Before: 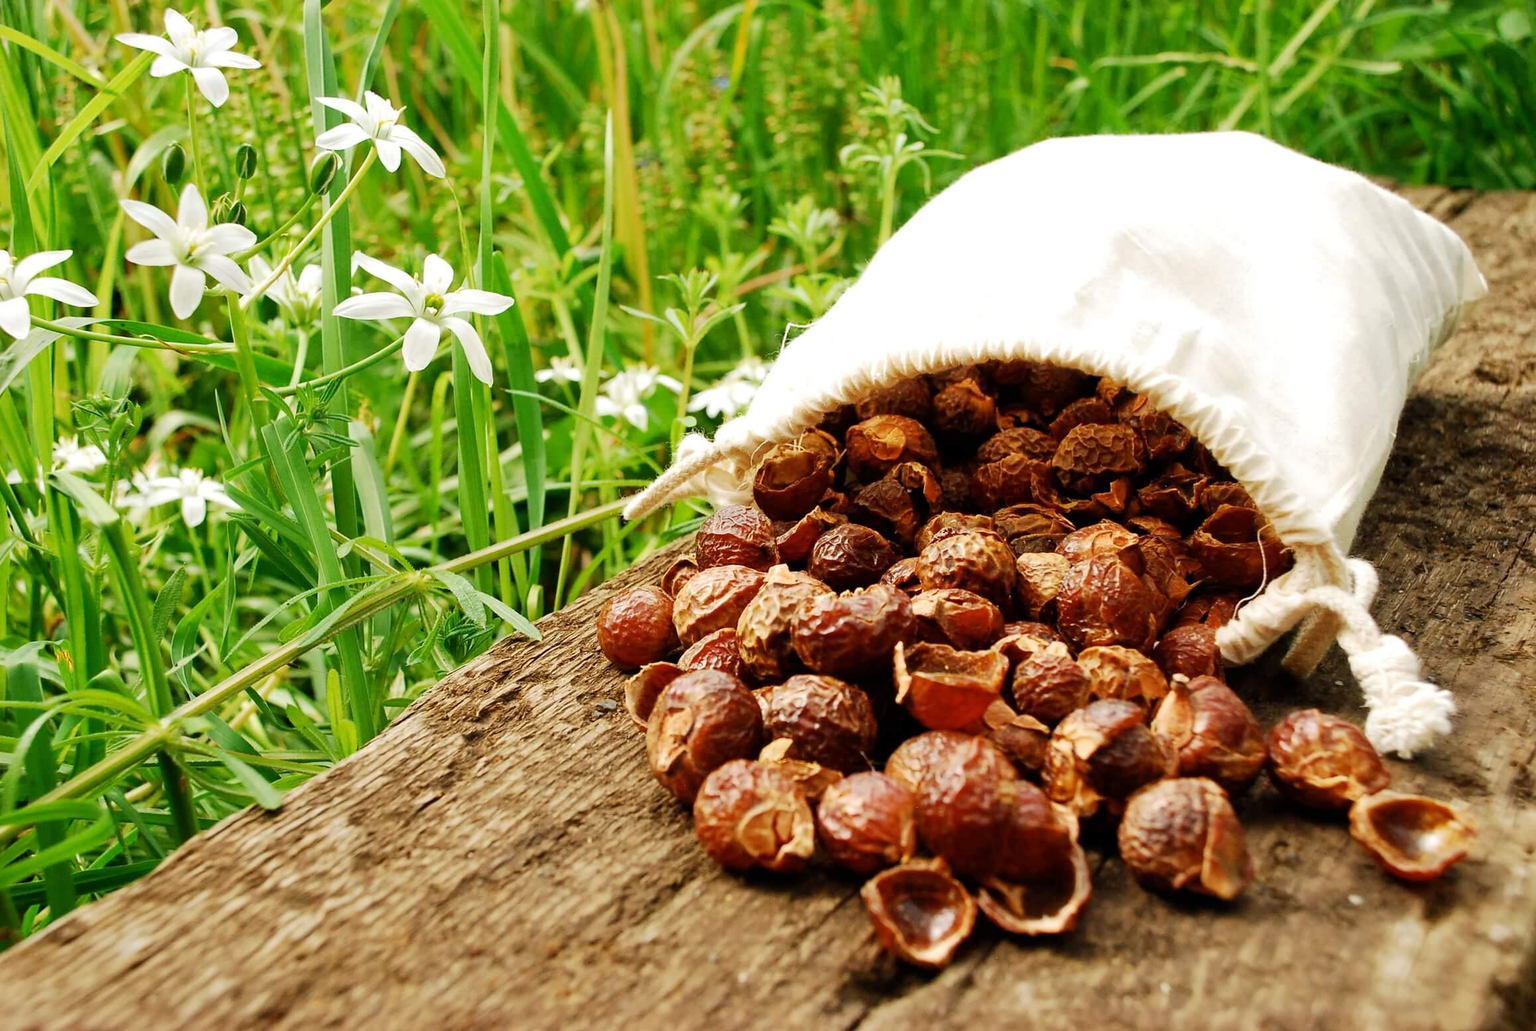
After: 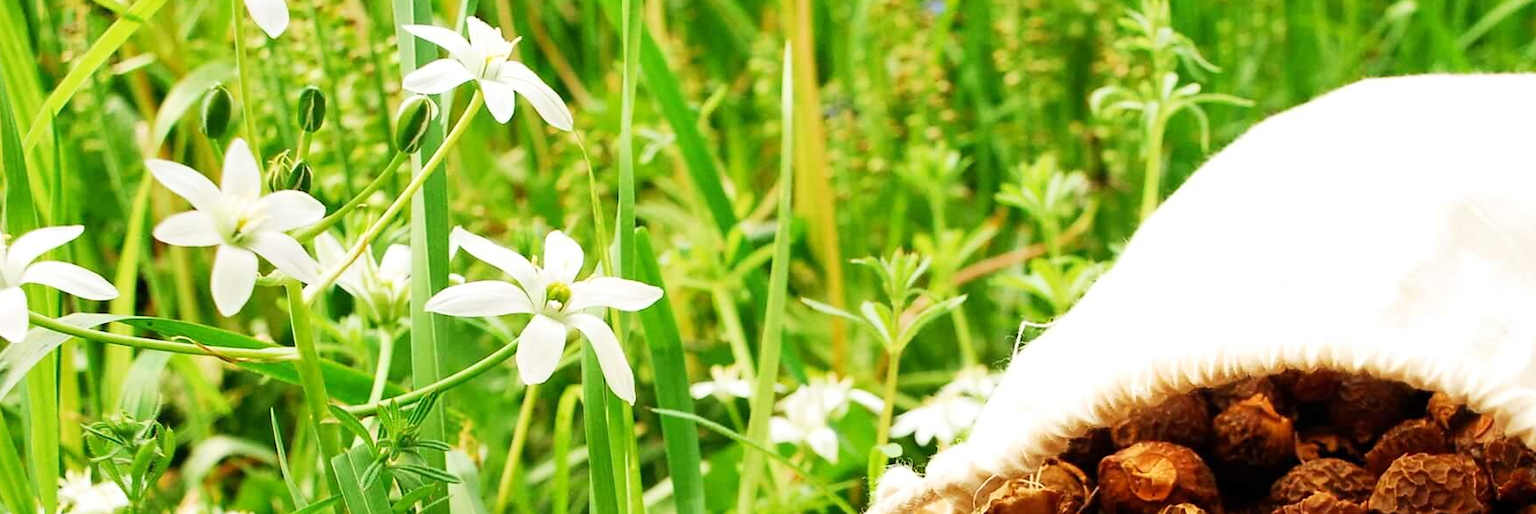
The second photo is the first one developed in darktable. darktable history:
crop: left 0.579%, top 7.627%, right 23.167%, bottom 54.275%
base curve: curves: ch0 [(0, 0) (0.666, 0.806) (1, 1)]
